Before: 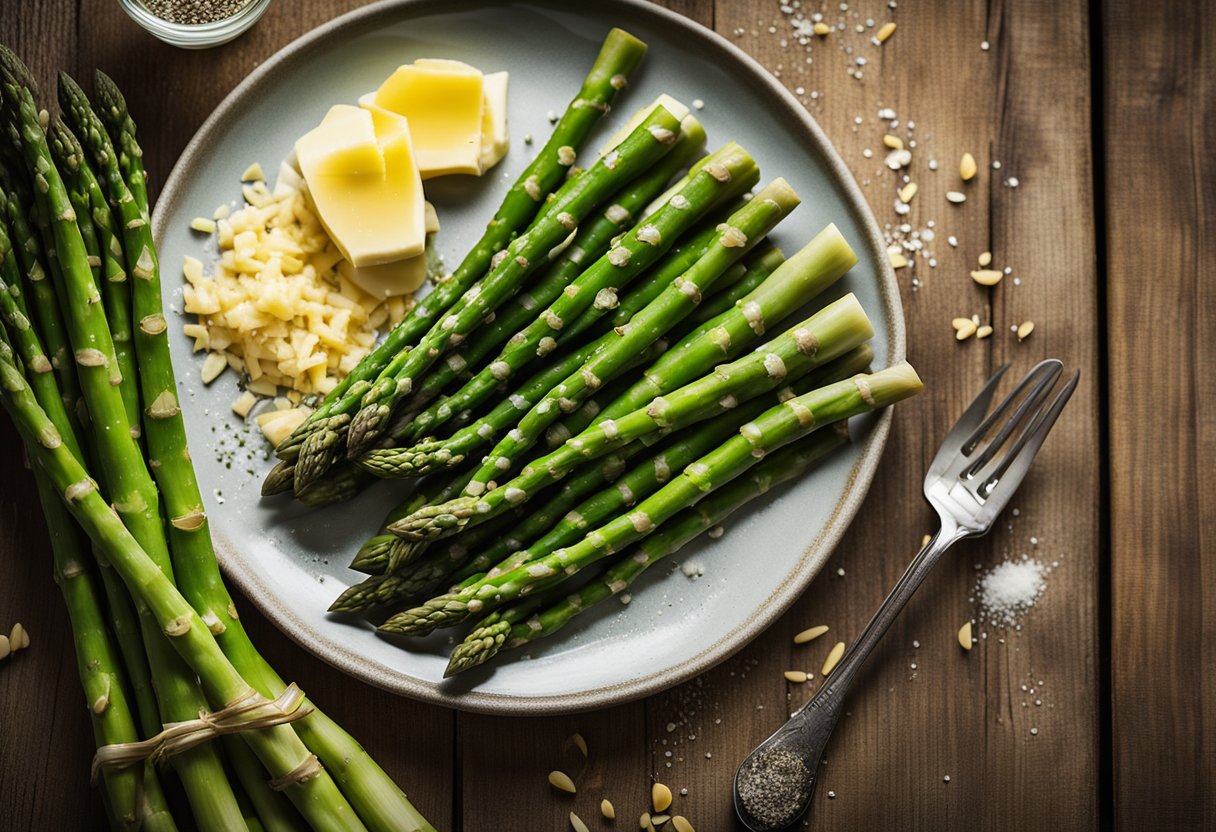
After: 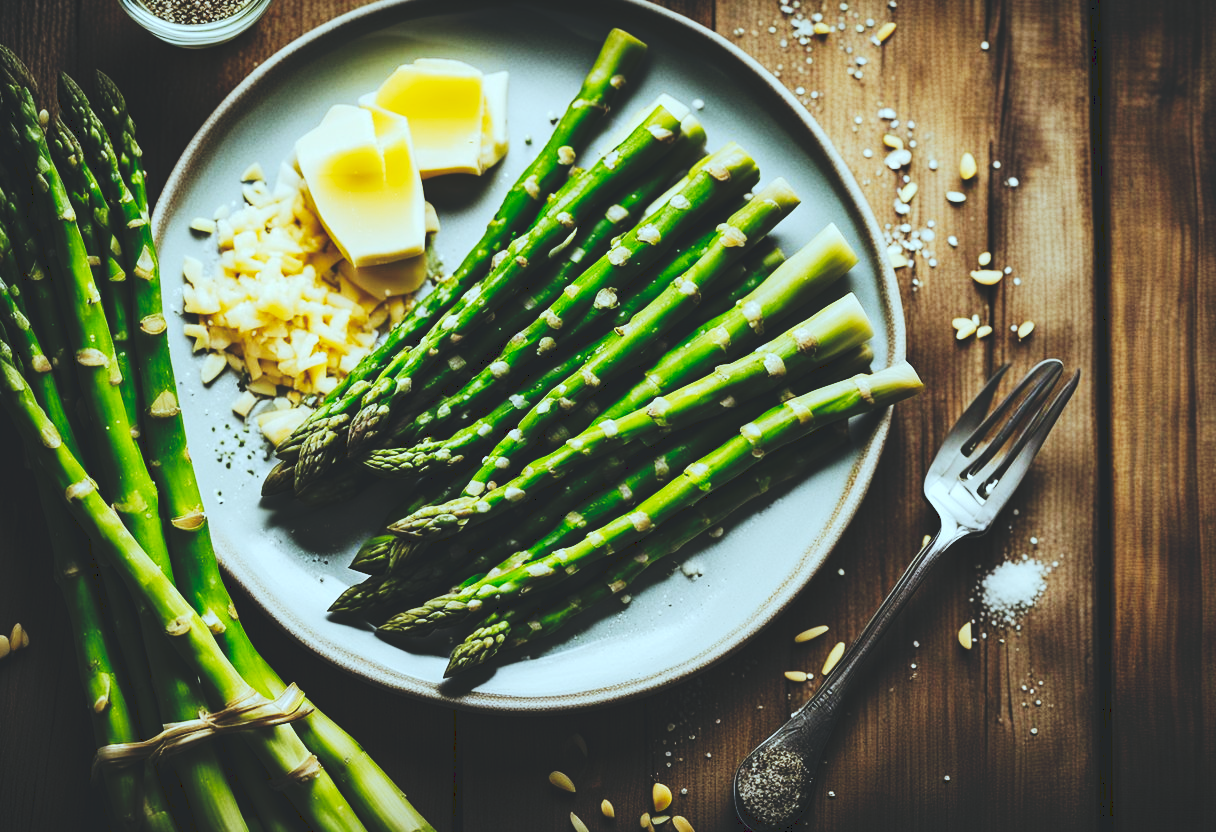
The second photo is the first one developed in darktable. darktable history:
color correction: highlights a* -10.04, highlights b* -10.37
tone curve: curves: ch0 [(0, 0) (0.003, 0.145) (0.011, 0.15) (0.025, 0.15) (0.044, 0.156) (0.069, 0.161) (0.1, 0.169) (0.136, 0.175) (0.177, 0.184) (0.224, 0.196) (0.277, 0.234) (0.335, 0.291) (0.399, 0.391) (0.468, 0.505) (0.543, 0.633) (0.623, 0.742) (0.709, 0.826) (0.801, 0.882) (0.898, 0.93) (1, 1)], preserve colors none
